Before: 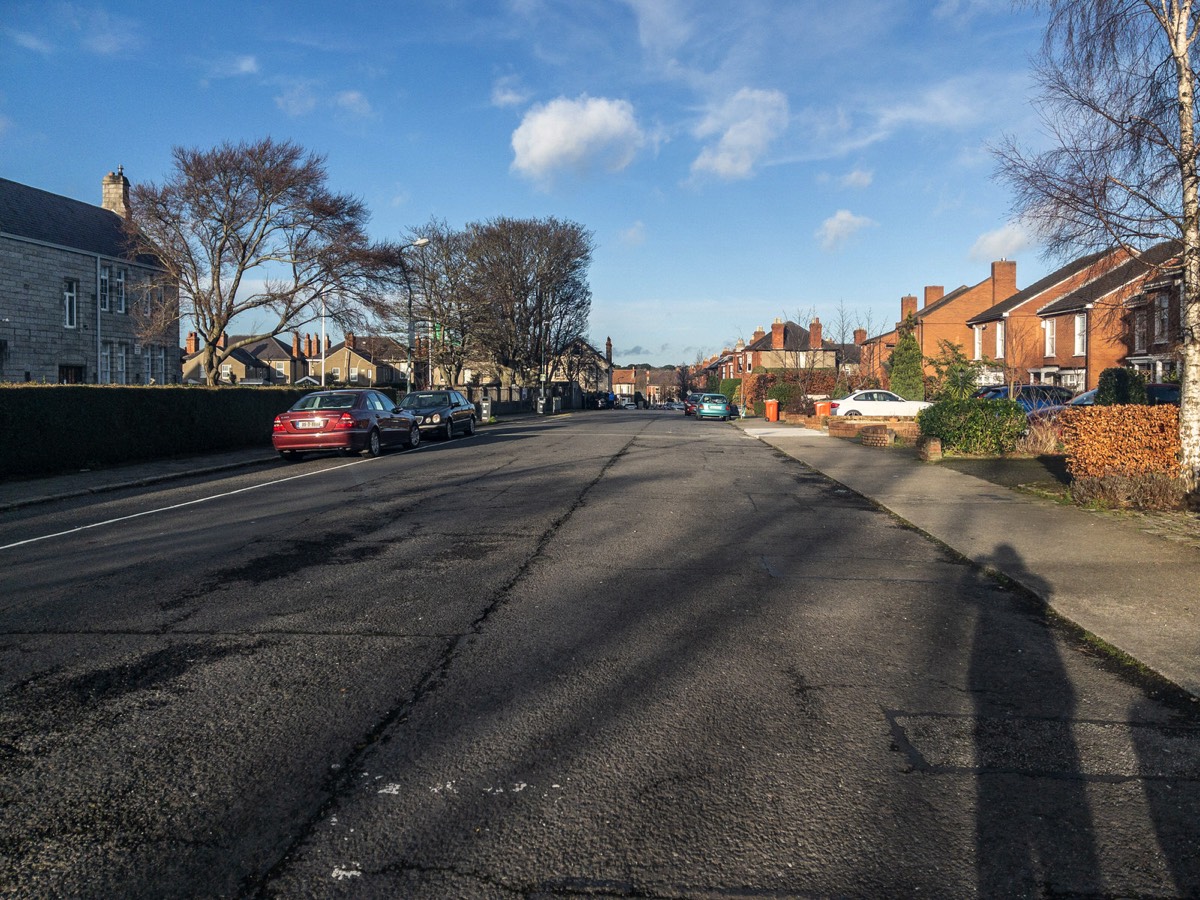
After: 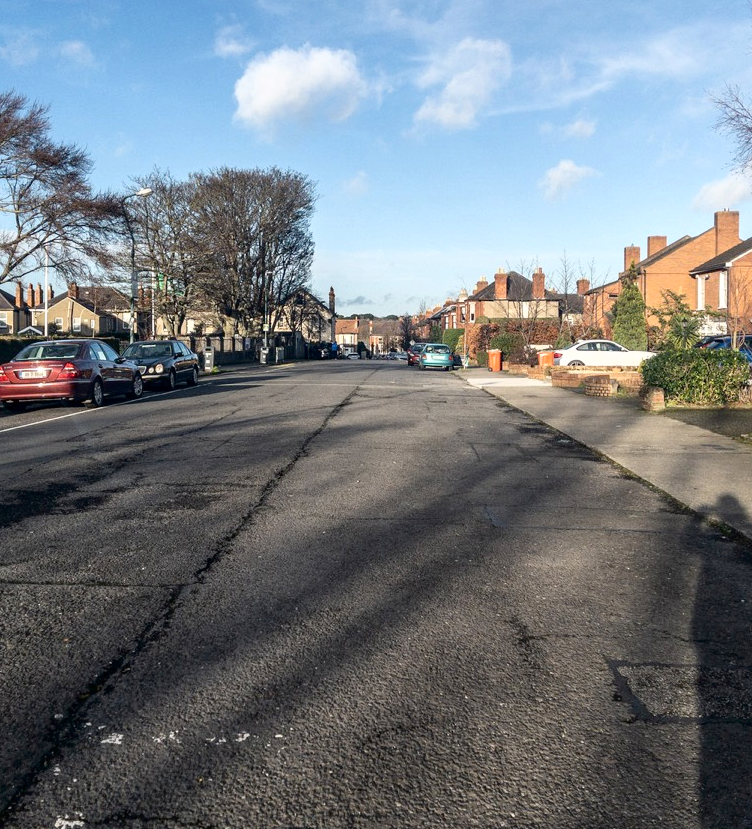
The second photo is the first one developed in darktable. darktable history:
crop and rotate: left 23.145%, top 5.632%, right 14.156%, bottom 2.254%
tone curve: curves: ch0 [(0, 0) (0.003, 0.001) (0.011, 0.005) (0.025, 0.011) (0.044, 0.02) (0.069, 0.031) (0.1, 0.045) (0.136, 0.078) (0.177, 0.124) (0.224, 0.18) (0.277, 0.245) (0.335, 0.315) (0.399, 0.393) (0.468, 0.477) (0.543, 0.569) (0.623, 0.666) (0.709, 0.771) (0.801, 0.871) (0.898, 0.965) (1, 1)], color space Lab, independent channels, preserve colors none
